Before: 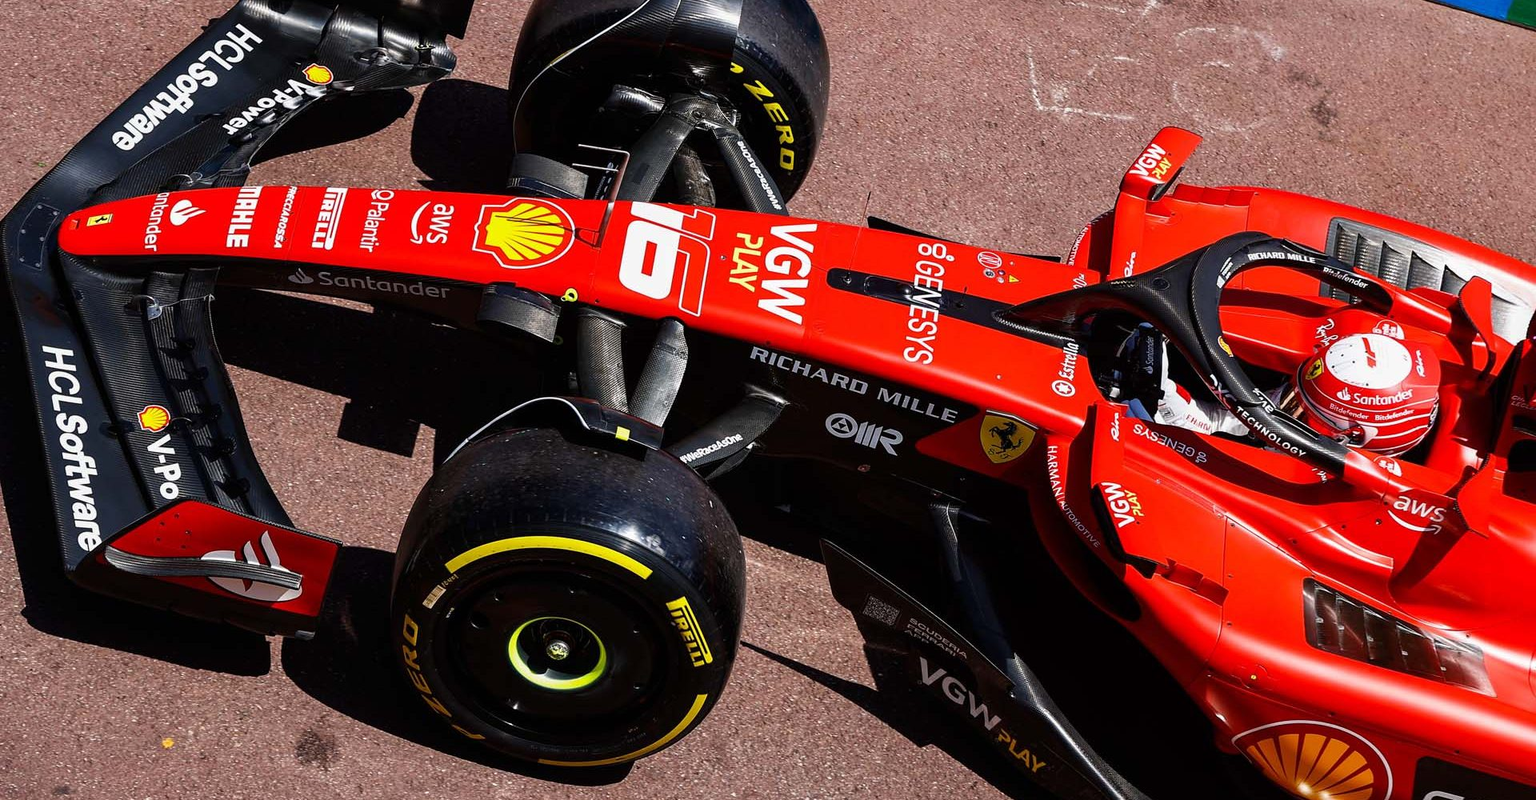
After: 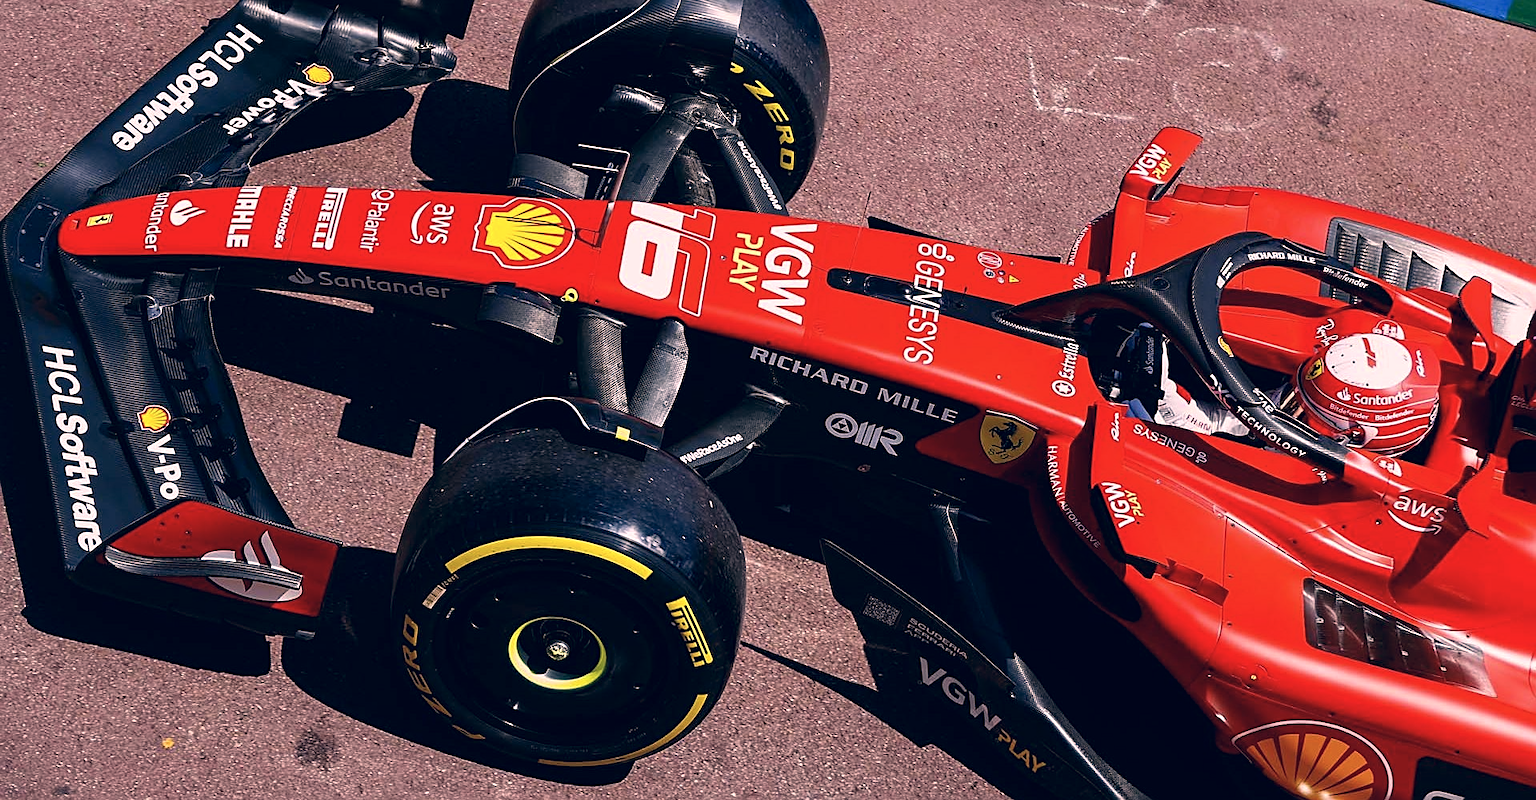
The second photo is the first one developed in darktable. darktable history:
sharpen: on, module defaults
color correction: highlights a* 14.48, highlights b* 5.87, shadows a* -5.65, shadows b* -15.45, saturation 0.874
